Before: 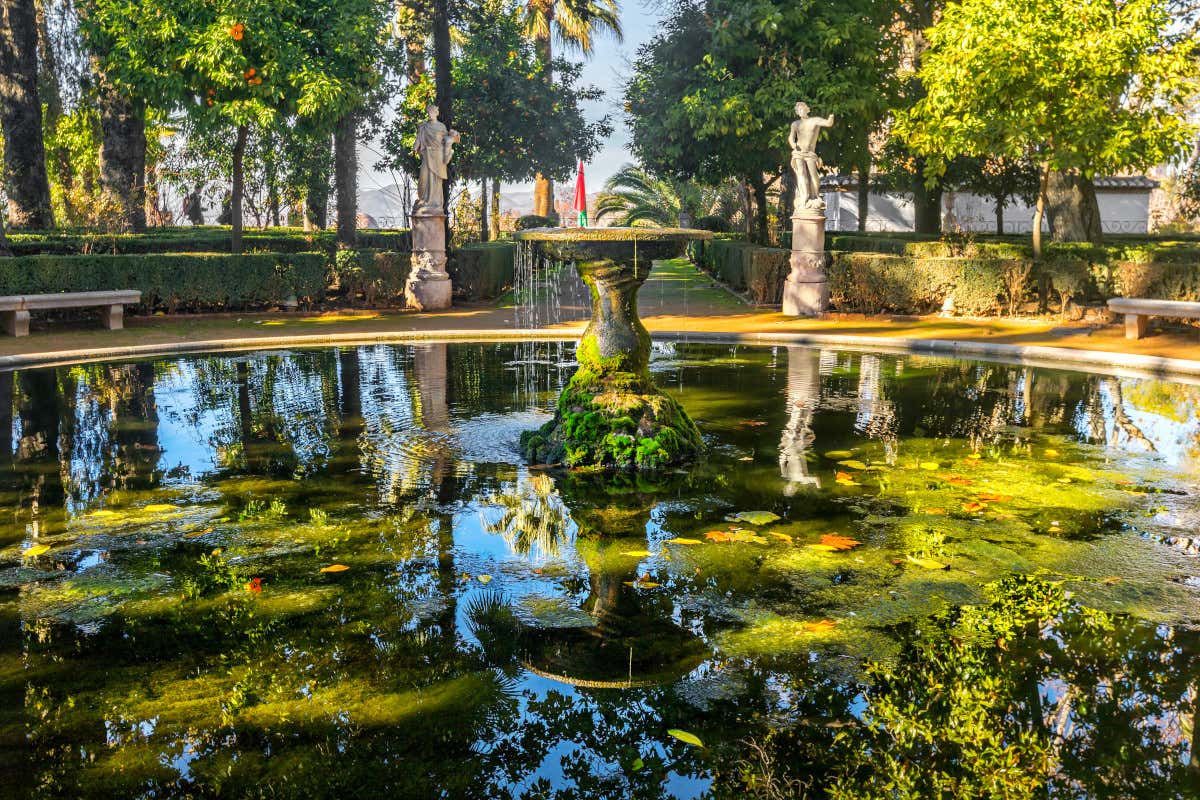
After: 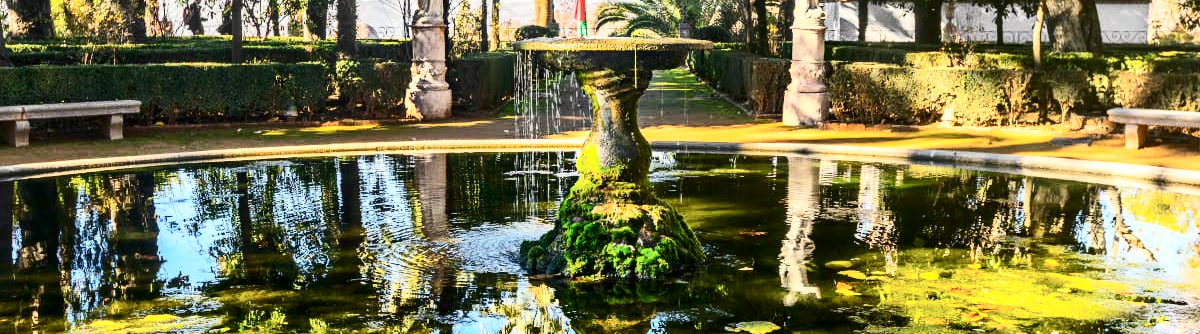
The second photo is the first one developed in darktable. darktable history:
contrast brightness saturation: contrast 0.39, brightness 0.1
exposure: black level correction 0.001, compensate highlight preservation false
crop and rotate: top 23.84%, bottom 34.294%
color correction: highlights b* 3
